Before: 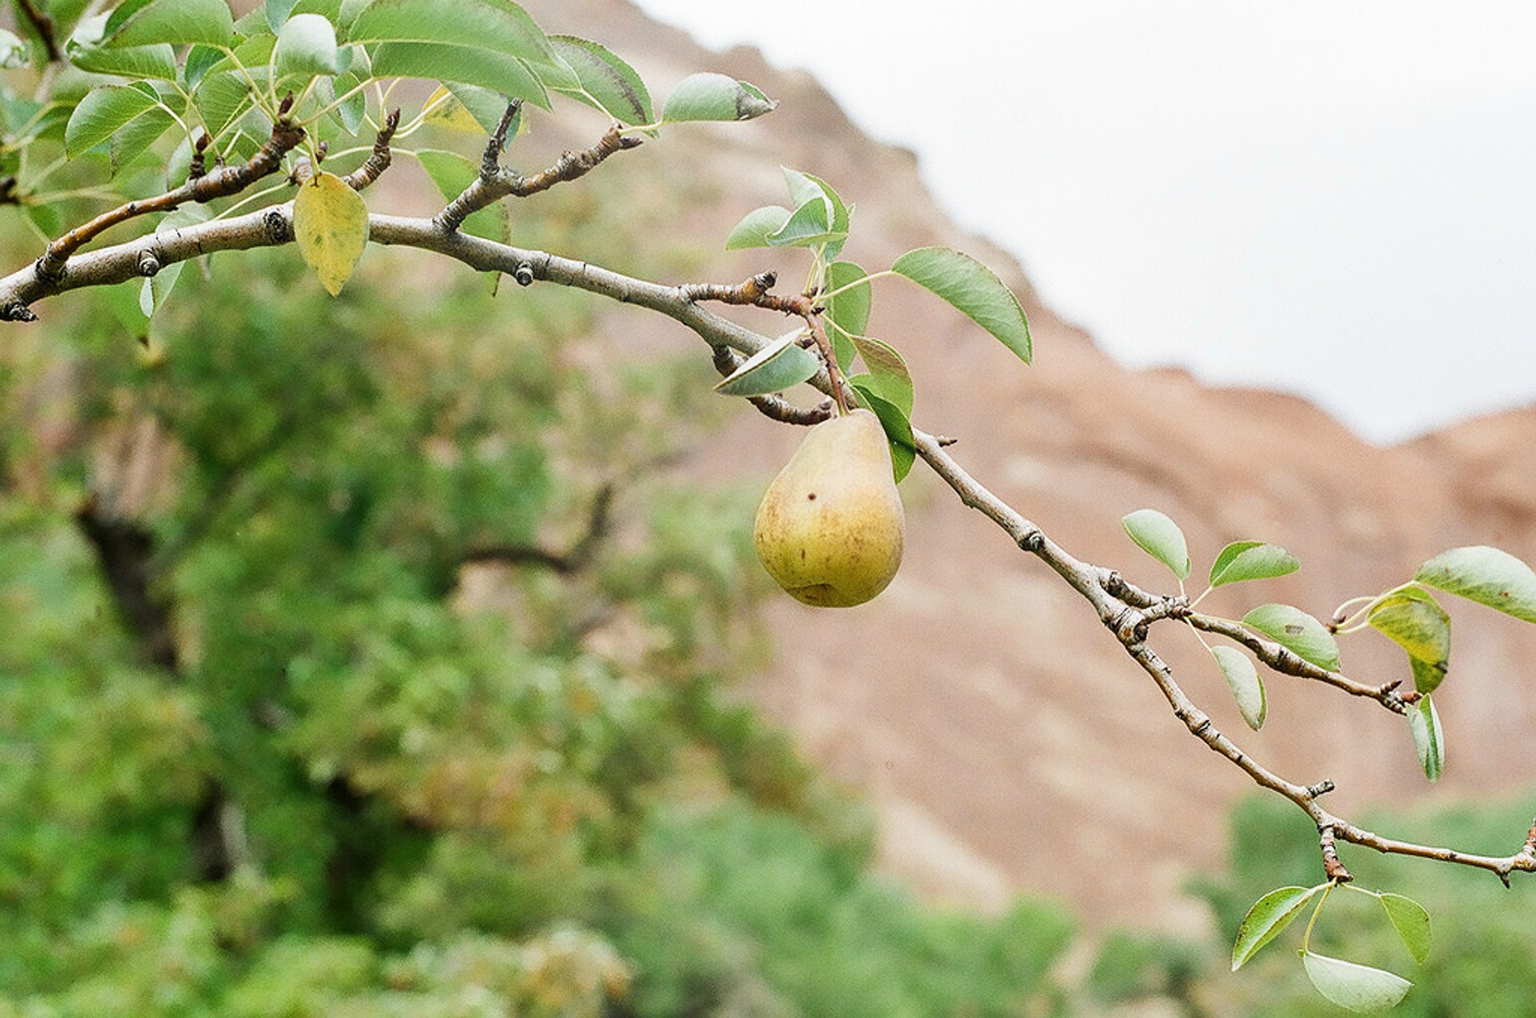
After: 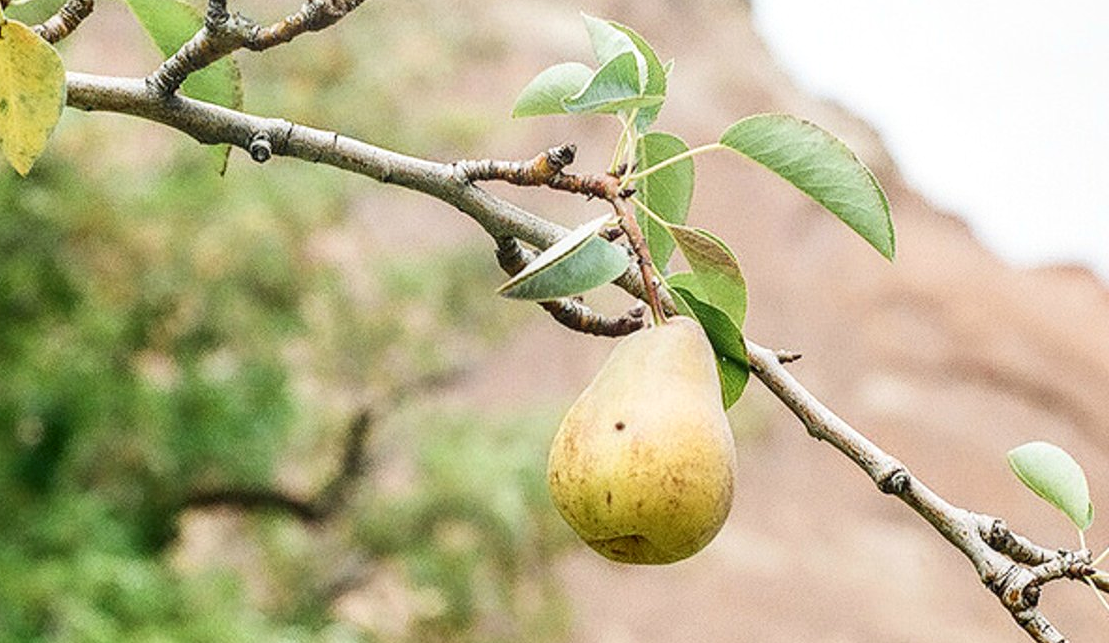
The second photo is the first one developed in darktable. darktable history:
crop: left 20.606%, top 15.344%, right 21.624%, bottom 34.143%
local contrast: on, module defaults
contrast brightness saturation: contrast 0.148, brightness 0.055
